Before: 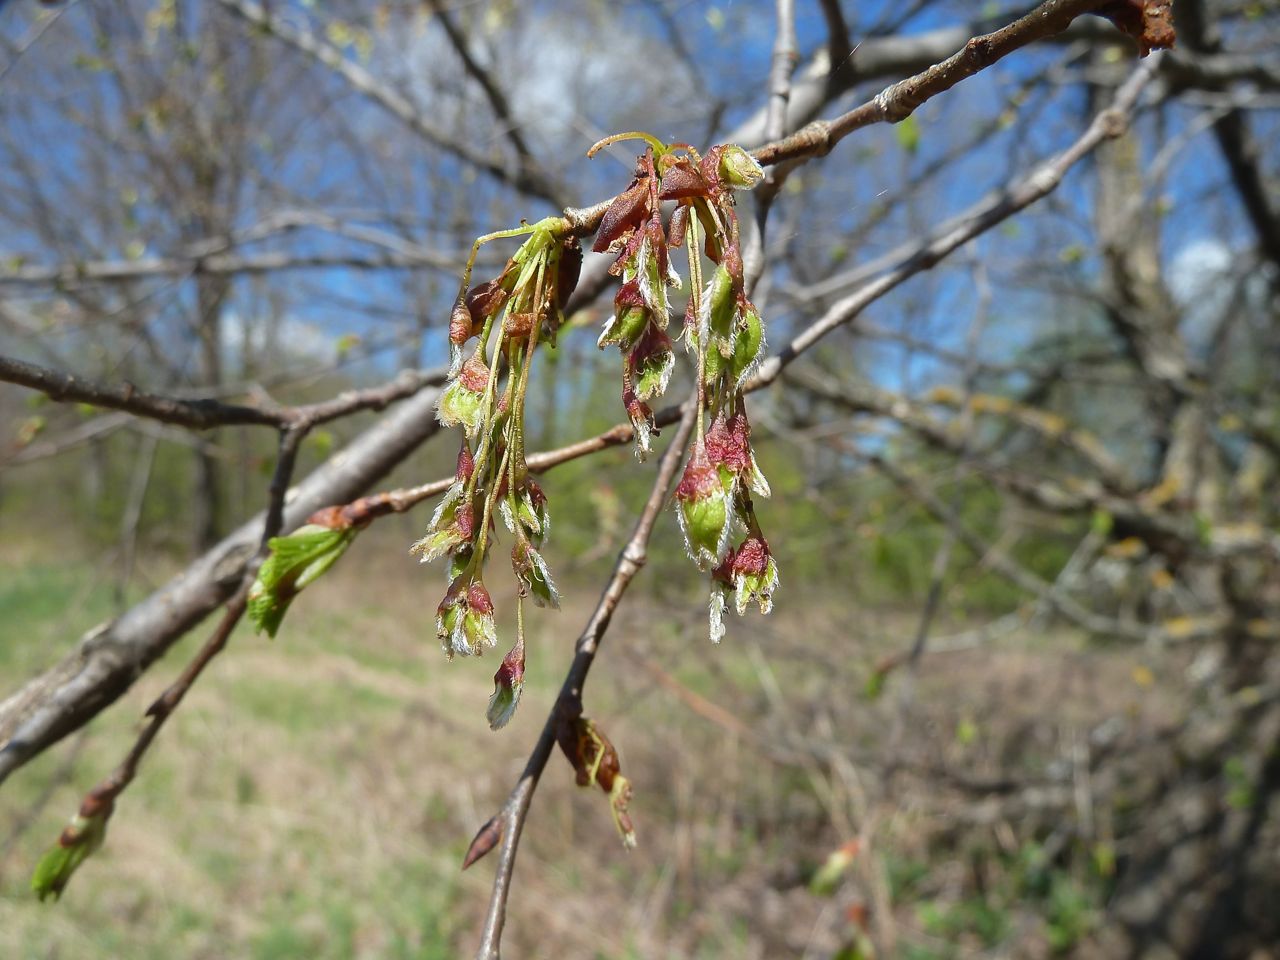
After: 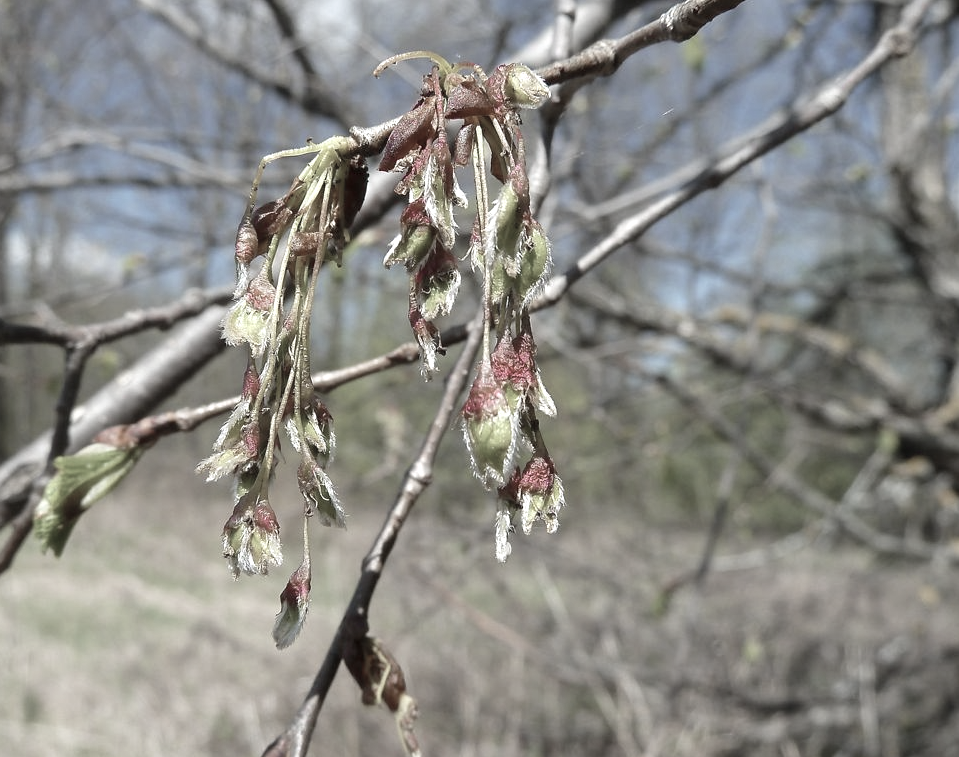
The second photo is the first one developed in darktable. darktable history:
exposure: black level correction 0.001, exposure 0.299 EV, compensate highlight preservation false
crop: left 16.77%, top 8.497%, right 8.273%, bottom 12.58%
color zones: curves: ch1 [(0, 0.34) (0.143, 0.164) (0.286, 0.152) (0.429, 0.176) (0.571, 0.173) (0.714, 0.188) (0.857, 0.199) (1, 0.34)]
